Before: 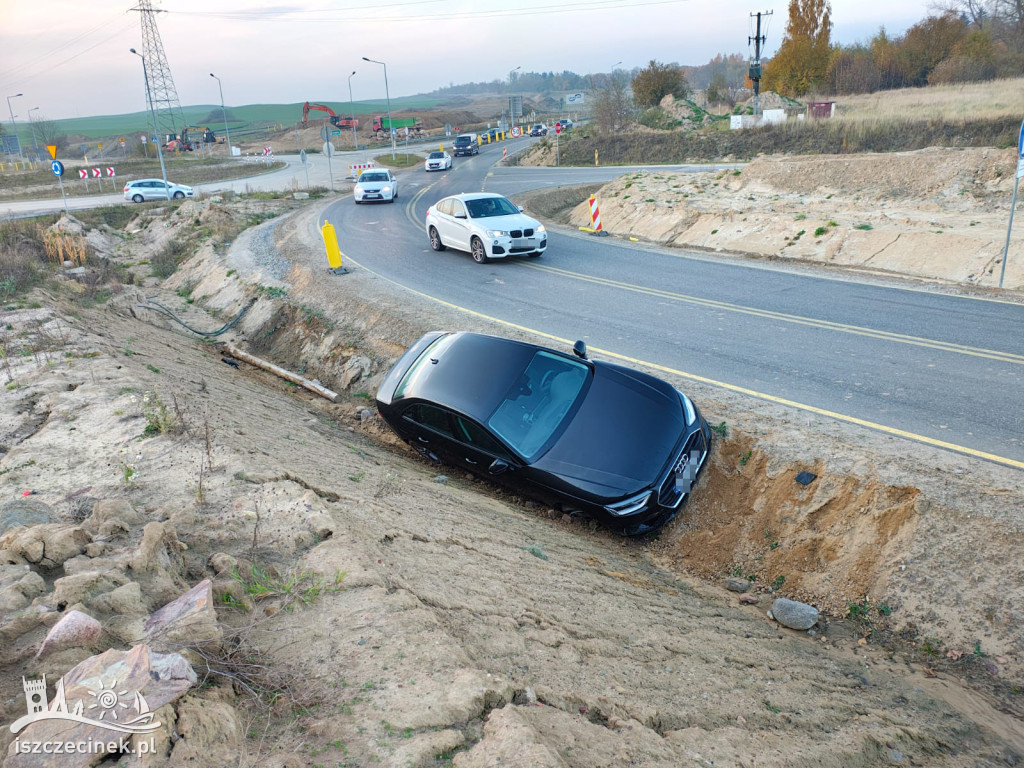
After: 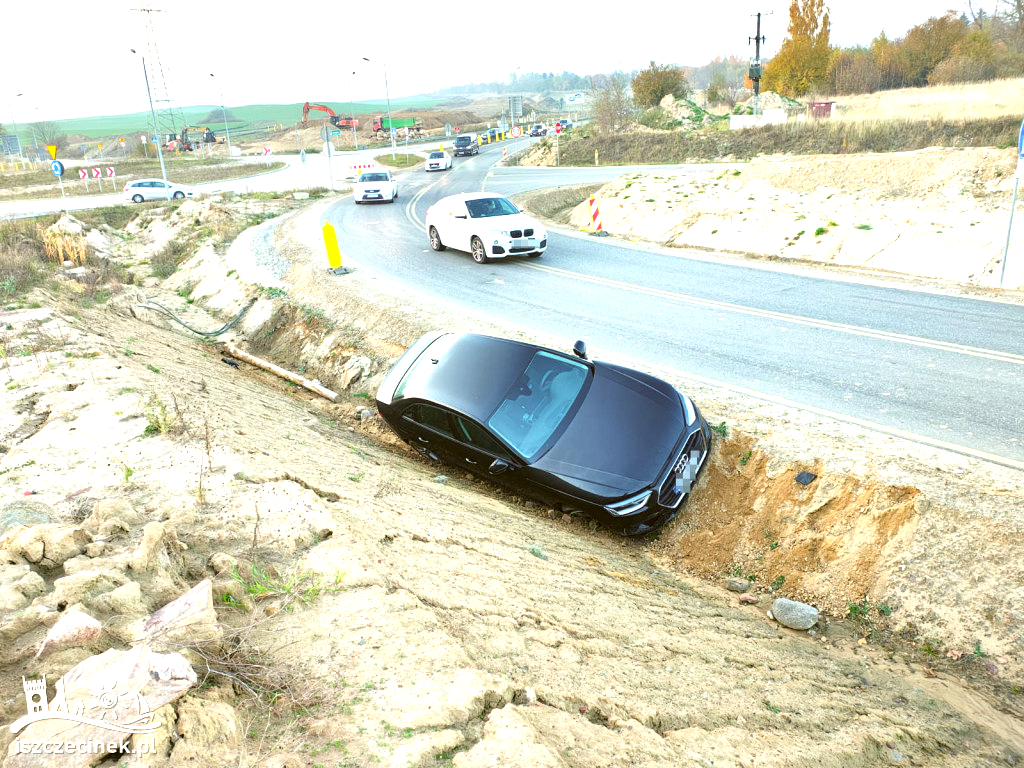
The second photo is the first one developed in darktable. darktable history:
exposure: black level correction 0, exposure 1.3 EV, compensate highlight preservation false
color correction: highlights a* -1.43, highlights b* 10.12, shadows a* 0.395, shadows b* 19.35
